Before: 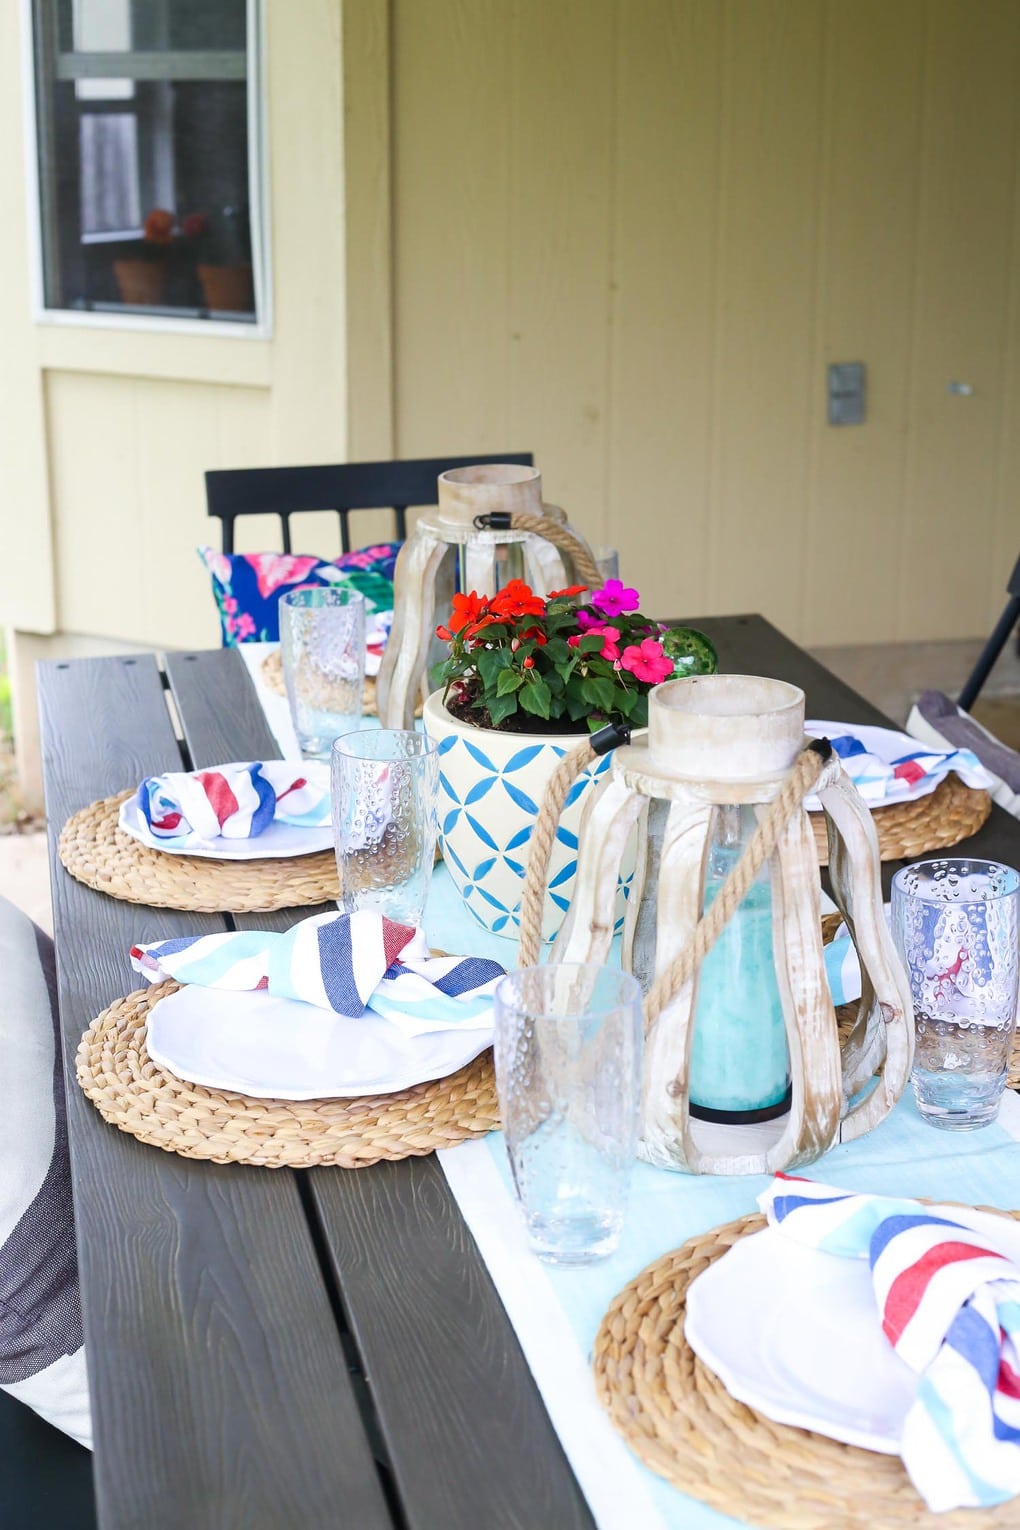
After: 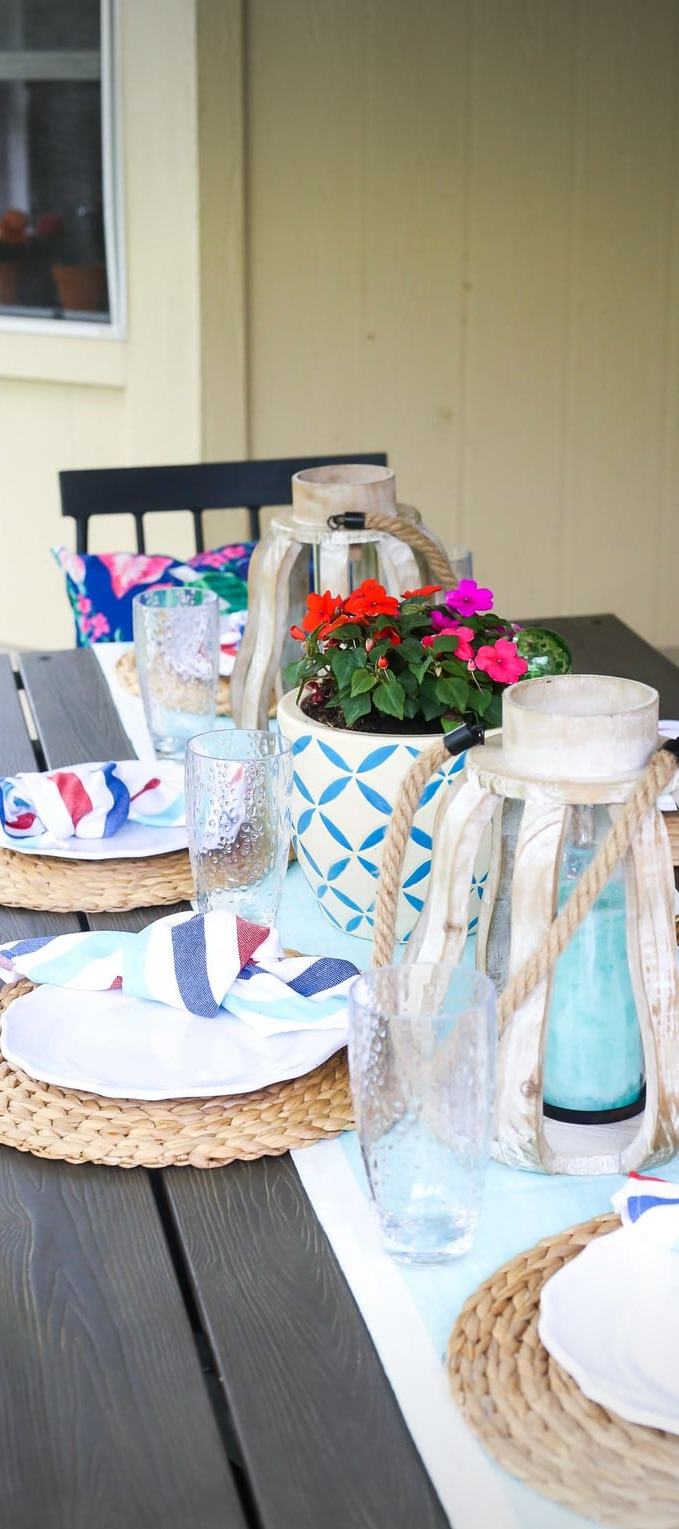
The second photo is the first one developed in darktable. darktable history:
color correction: highlights a* 0.003, highlights b* -0.283
tone equalizer: on, module defaults
vignetting: fall-off start 100%, brightness -0.282, width/height ratio 1.31
crop and rotate: left 14.385%, right 18.948%
